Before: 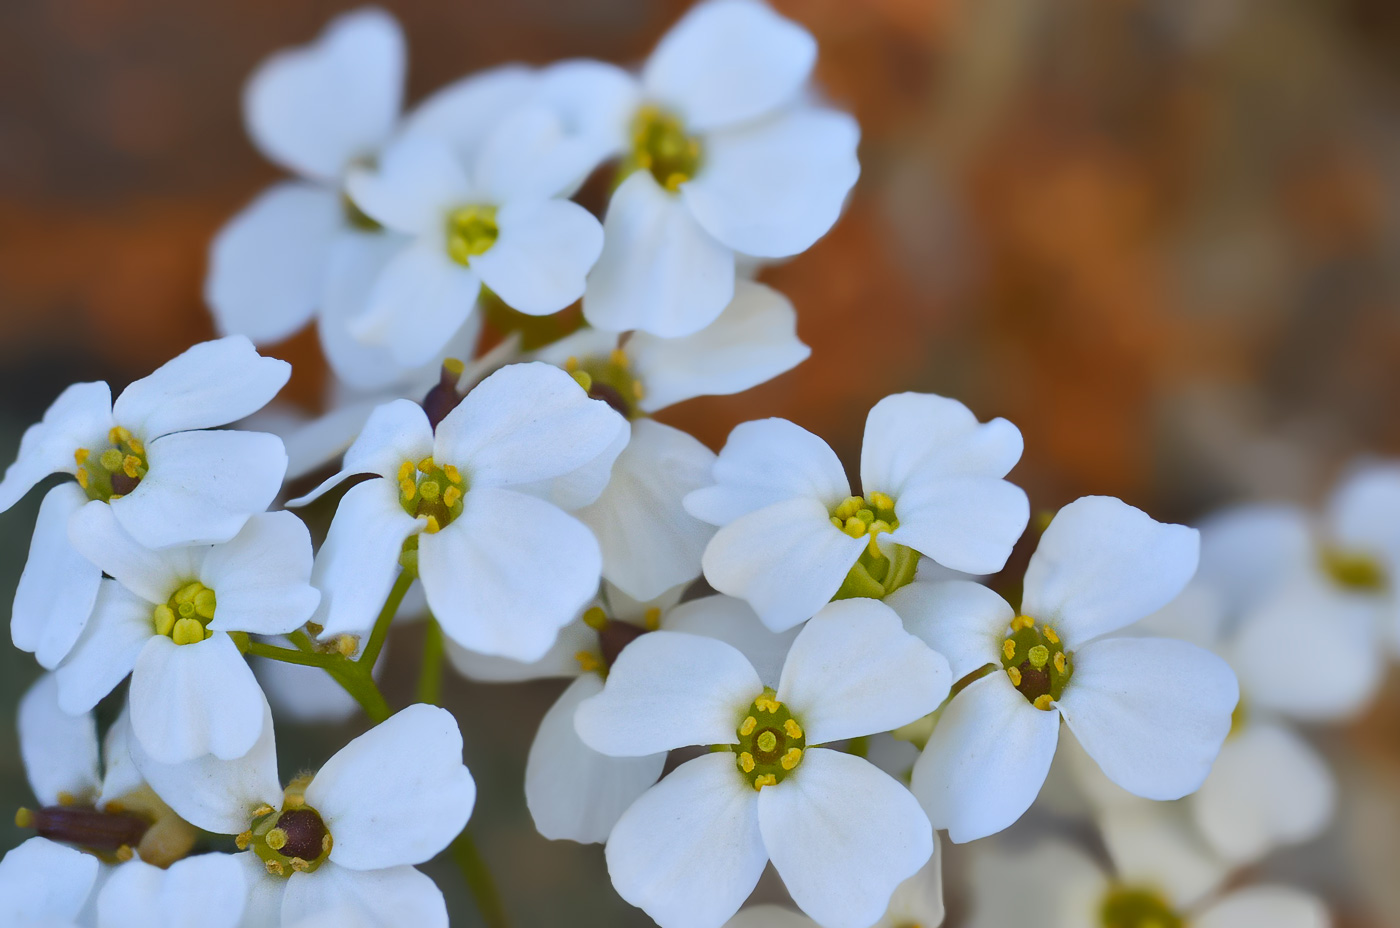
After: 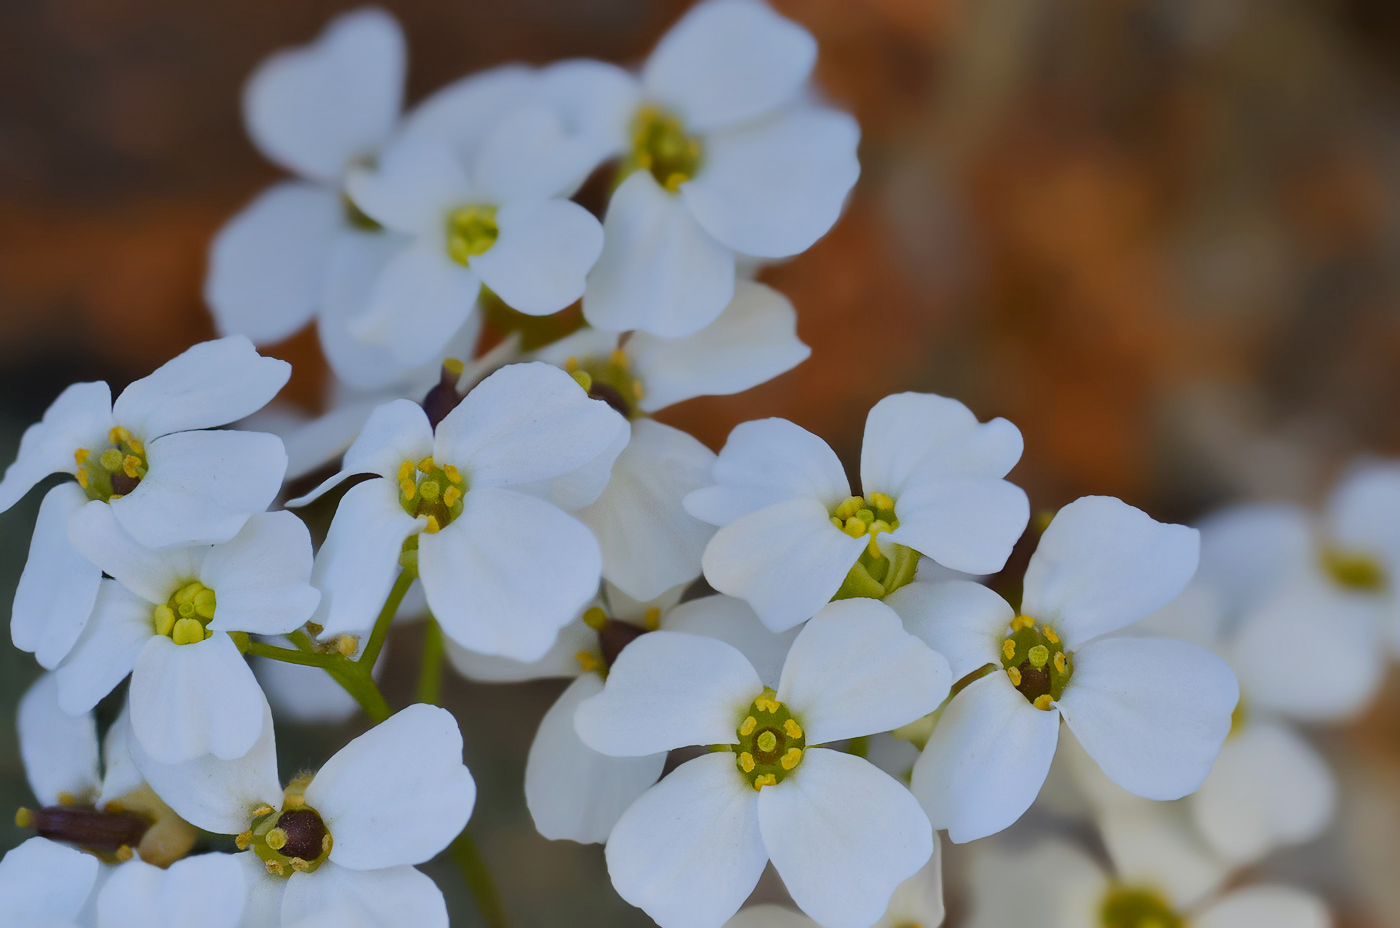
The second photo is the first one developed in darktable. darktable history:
graduated density: on, module defaults
filmic rgb: white relative exposure 3.8 EV, hardness 4.35
